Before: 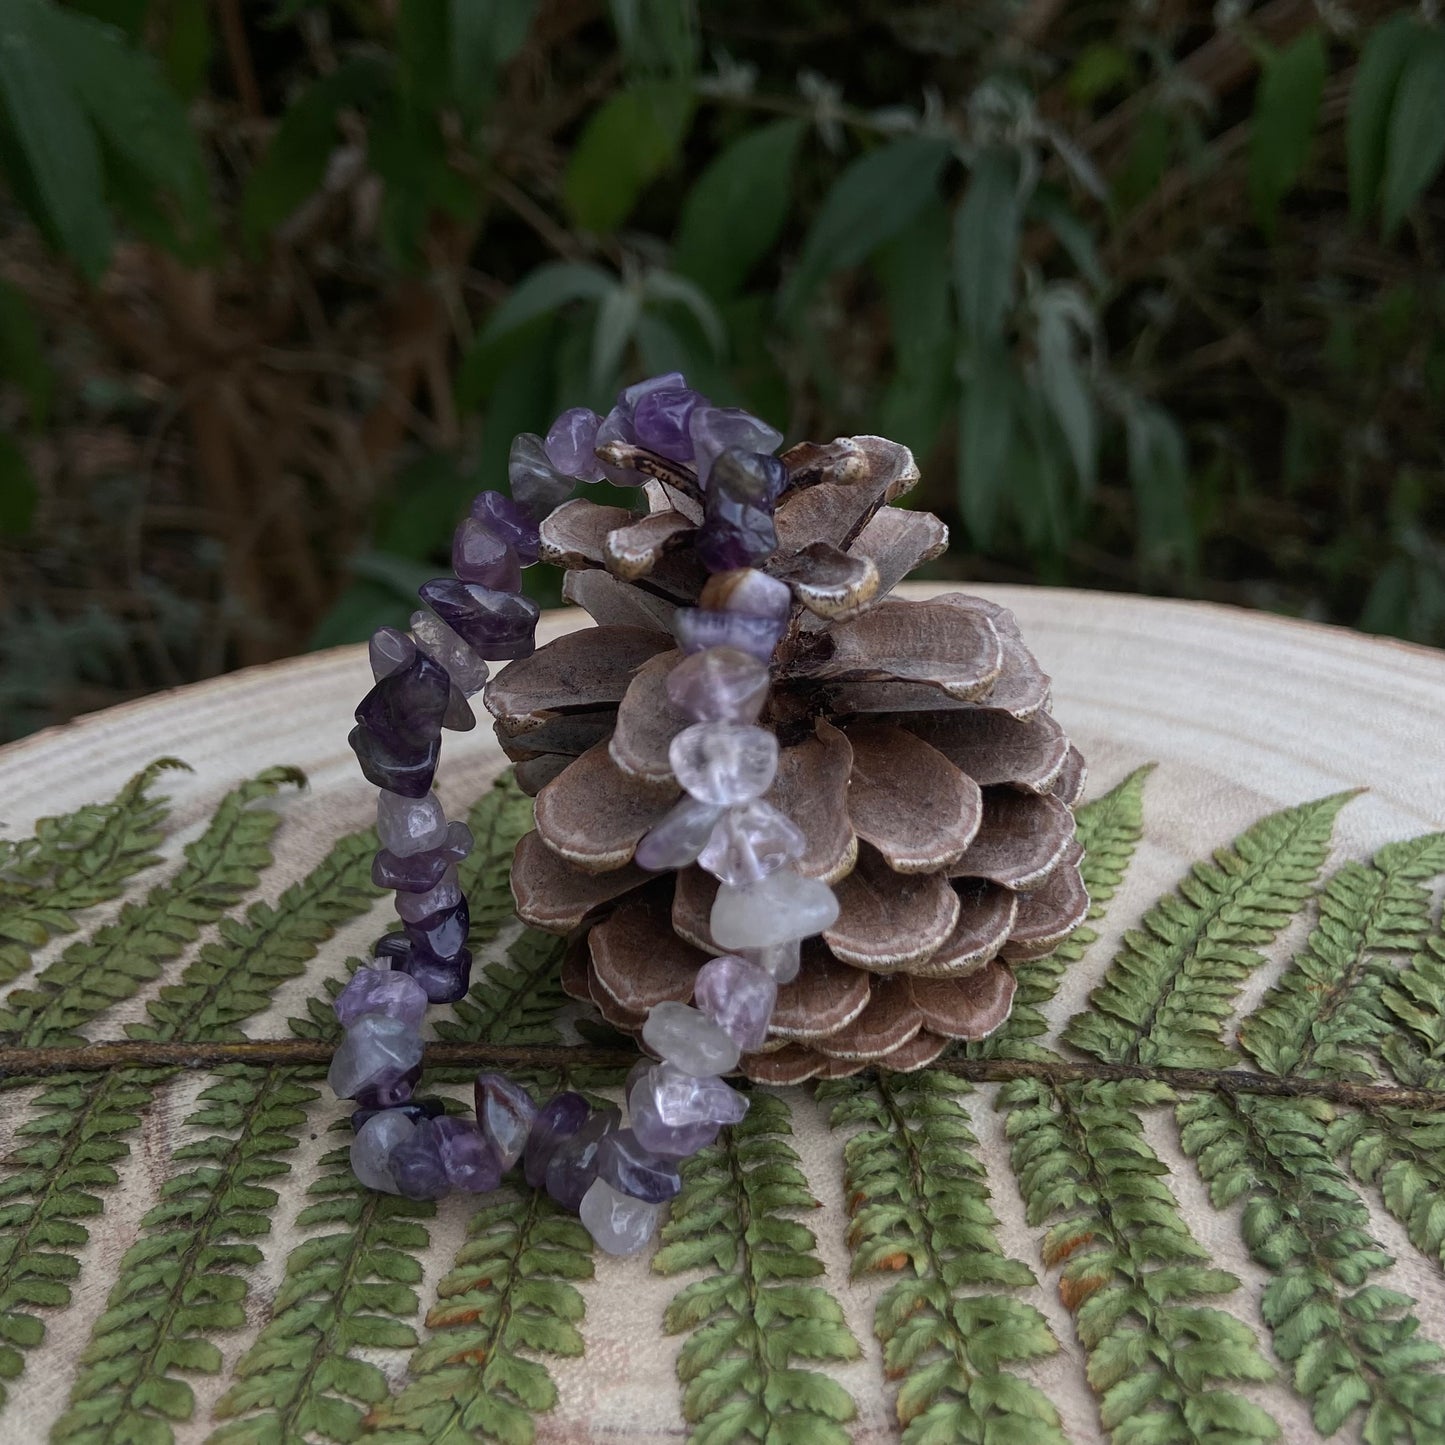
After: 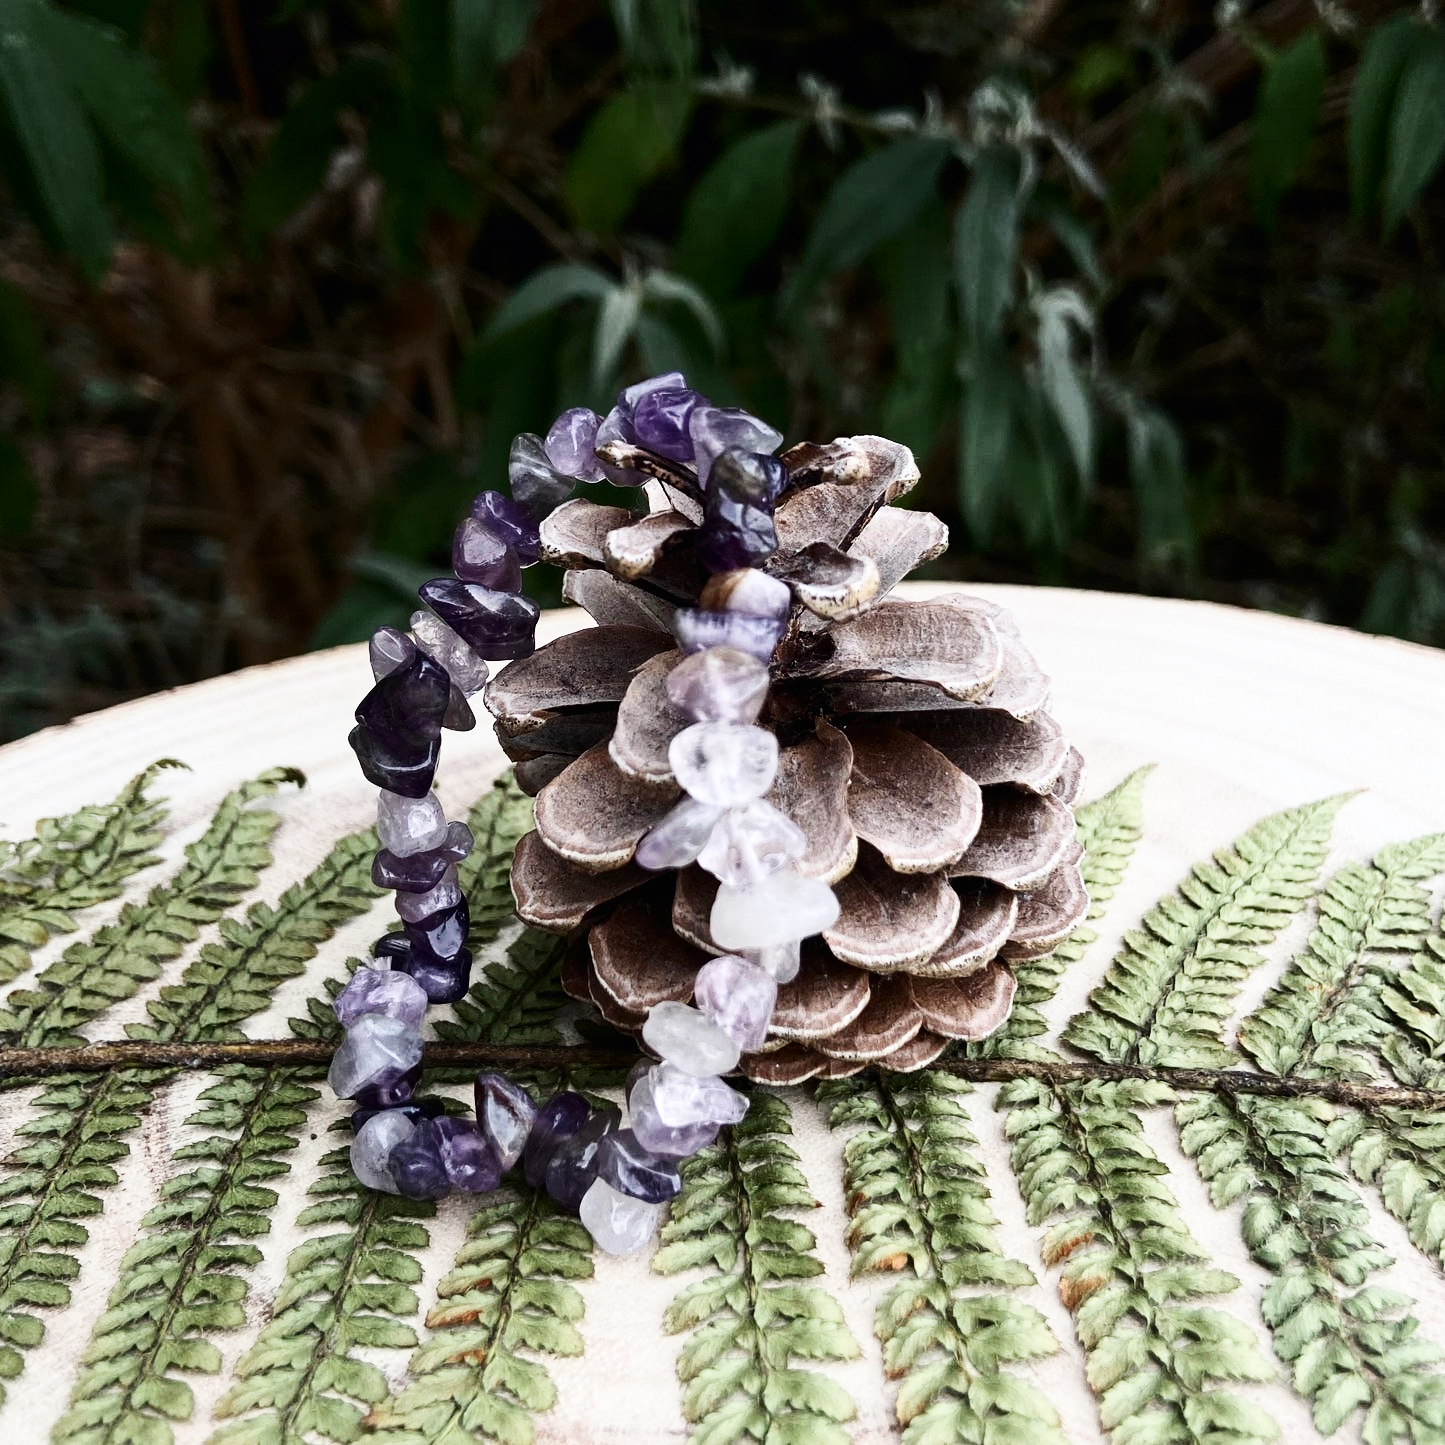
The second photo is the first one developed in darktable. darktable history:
base curve: curves: ch0 [(0, 0.003) (0.001, 0.002) (0.006, 0.004) (0.02, 0.022) (0.048, 0.086) (0.094, 0.234) (0.162, 0.431) (0.258, 0.629) (0.385, 0.8) (0.548, 0.918) (0.751, 0.988) (1, 1)], preserve colors none
contrast brightness saturation: contrast 0.25, saturation -0.31
